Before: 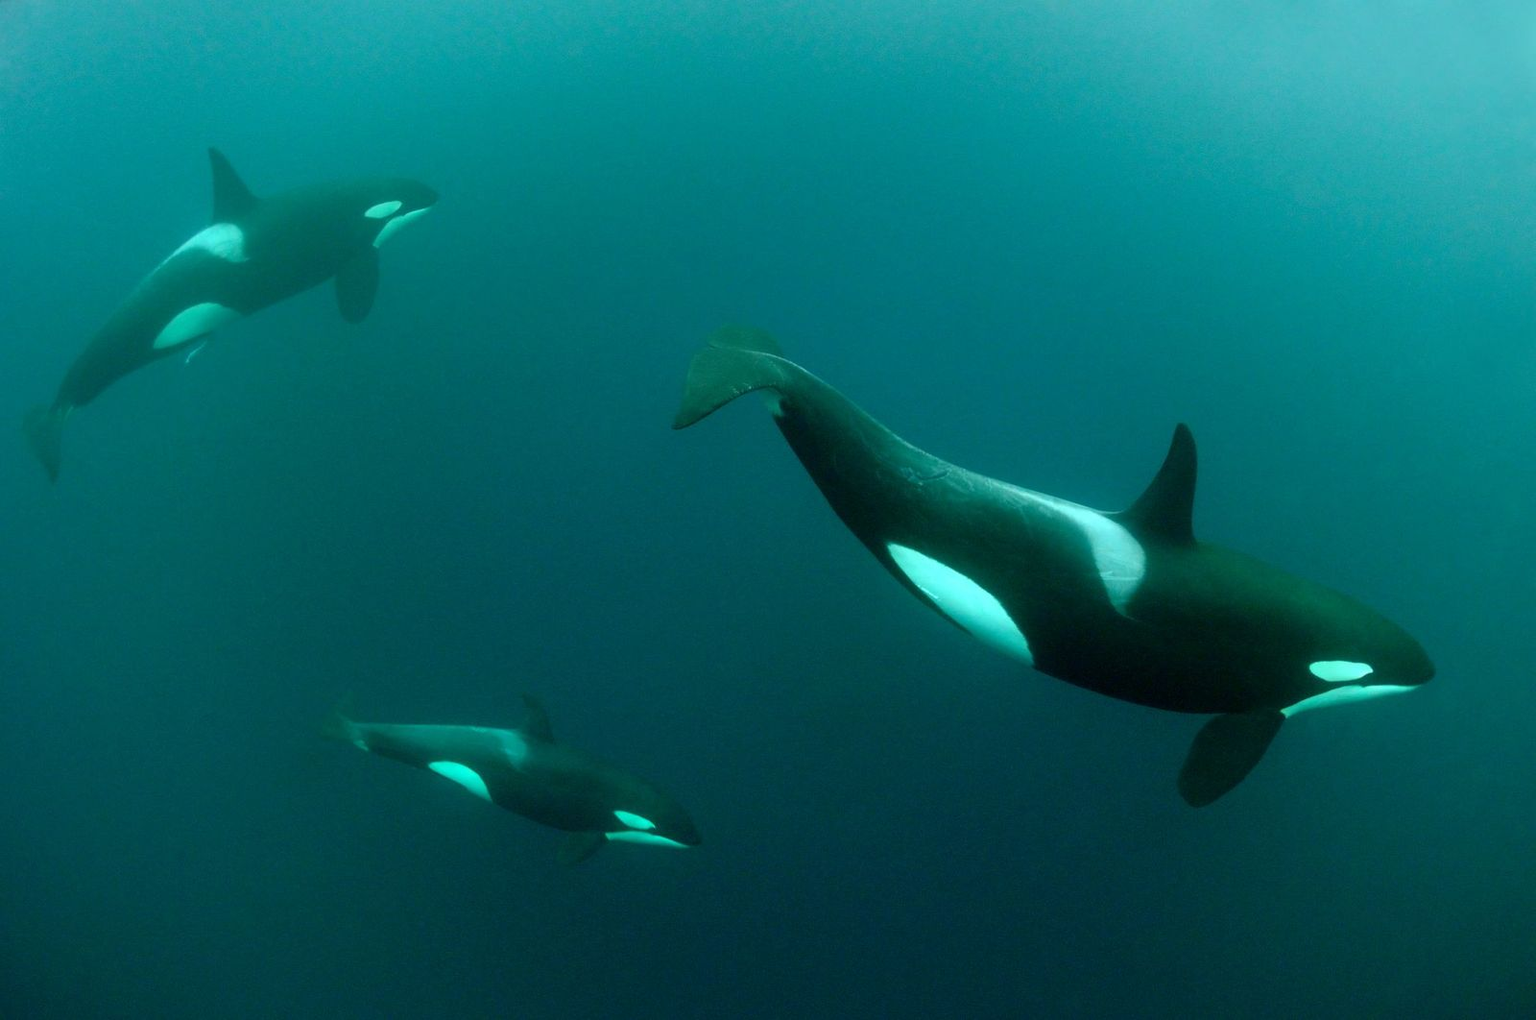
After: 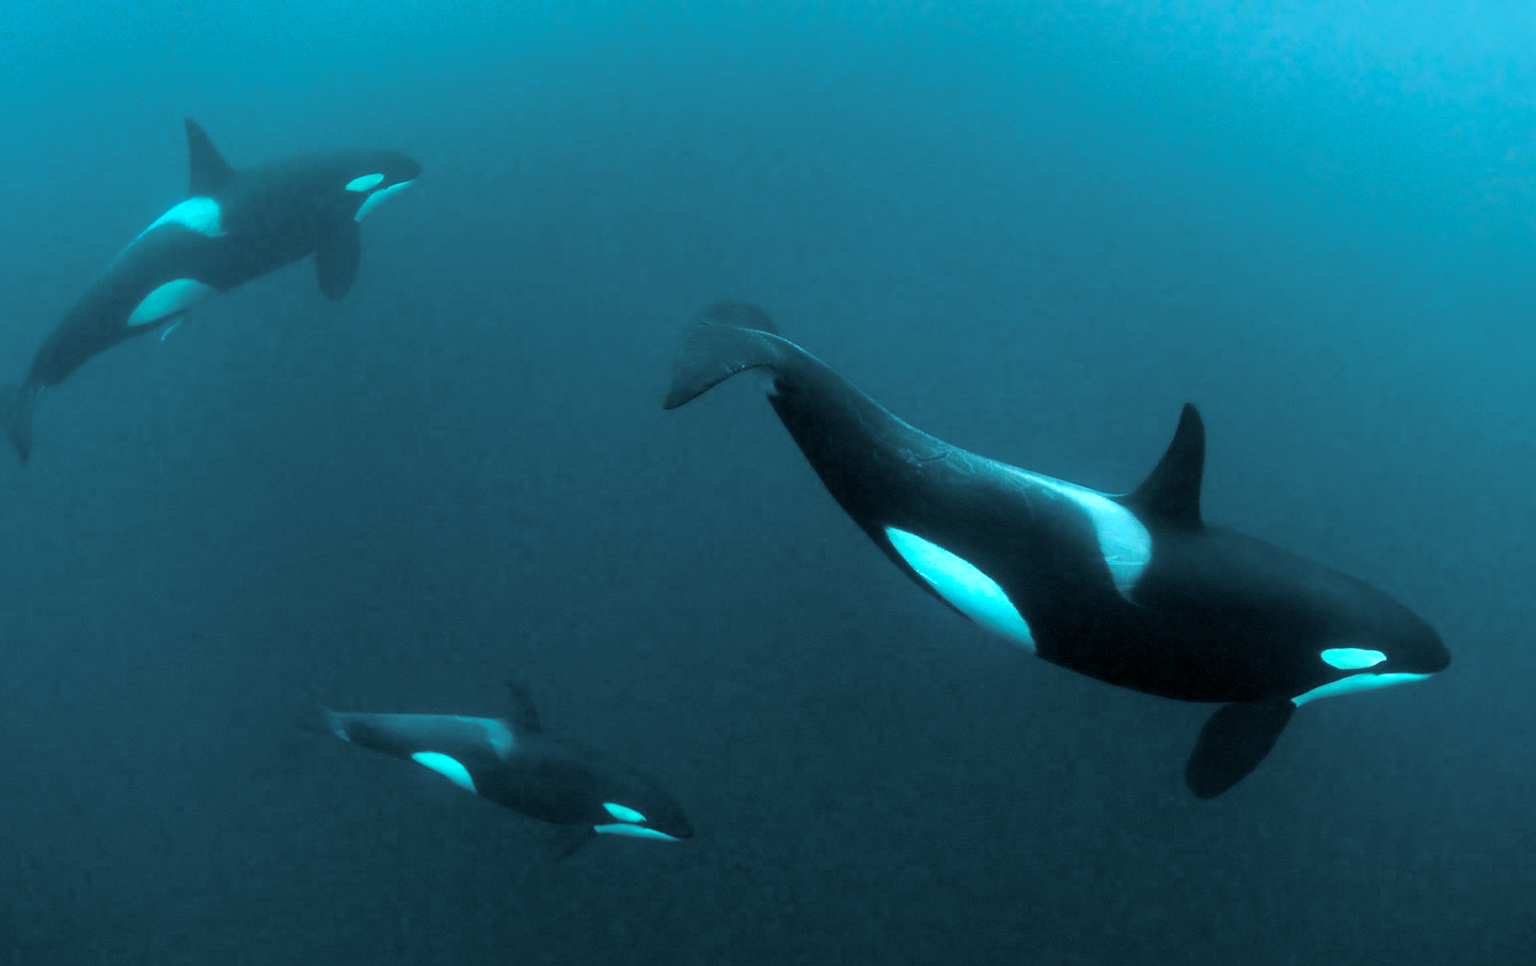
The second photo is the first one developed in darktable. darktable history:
split-toning: shadows › hue 212.4°, balance -70
white balance: red 1.066, blue 1.119
contrast brightness saturation: contrast 0.08, saturation 0.2
crop: left 1.964%, top 3.251%, right 1.122%, bottom 4.933%
exposure: black level correction 0.001, compensate highlight preservation false
